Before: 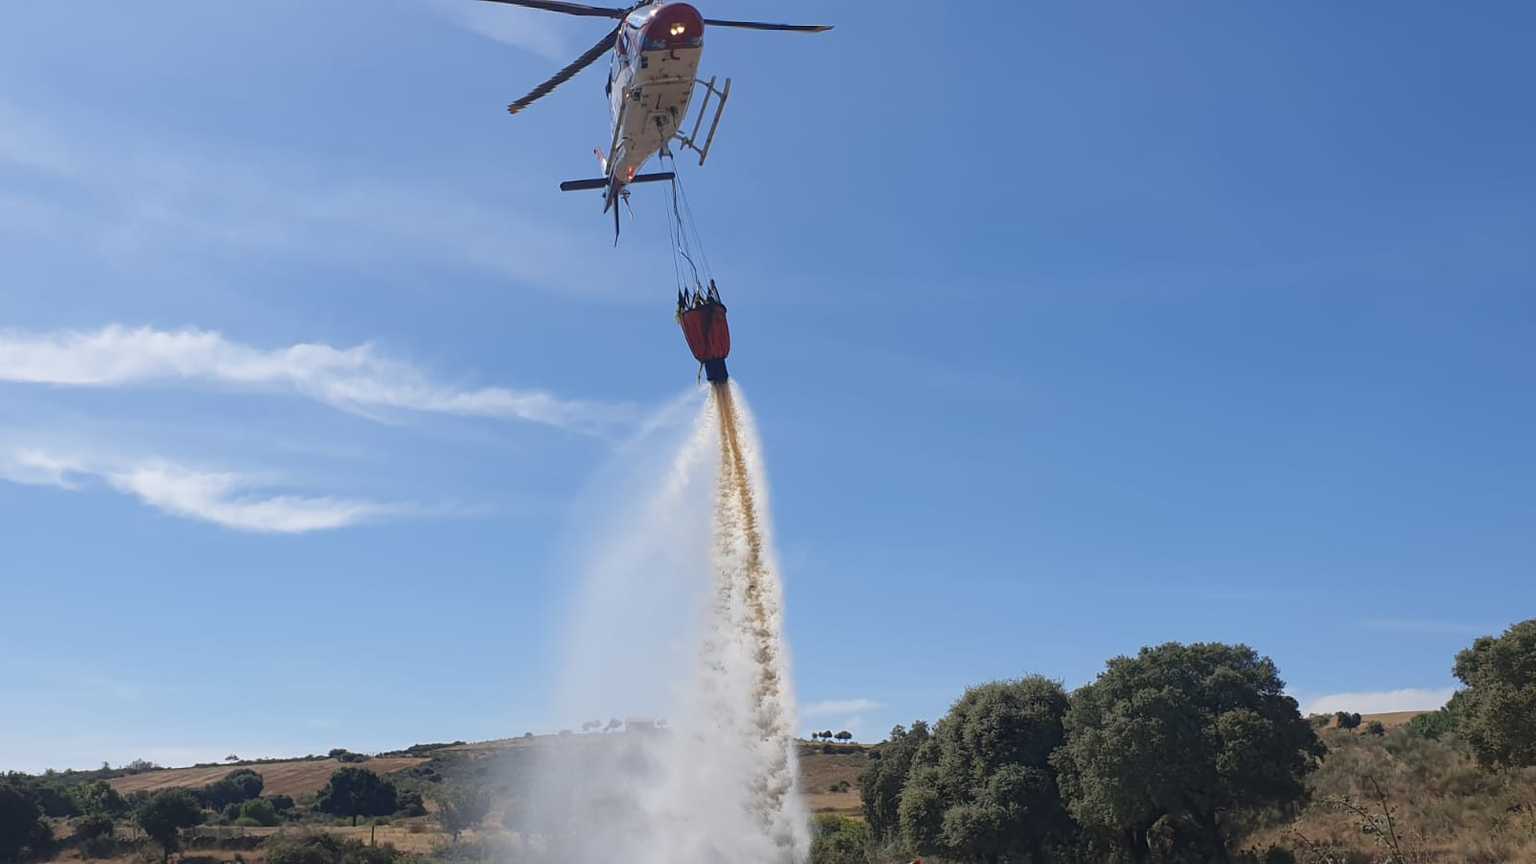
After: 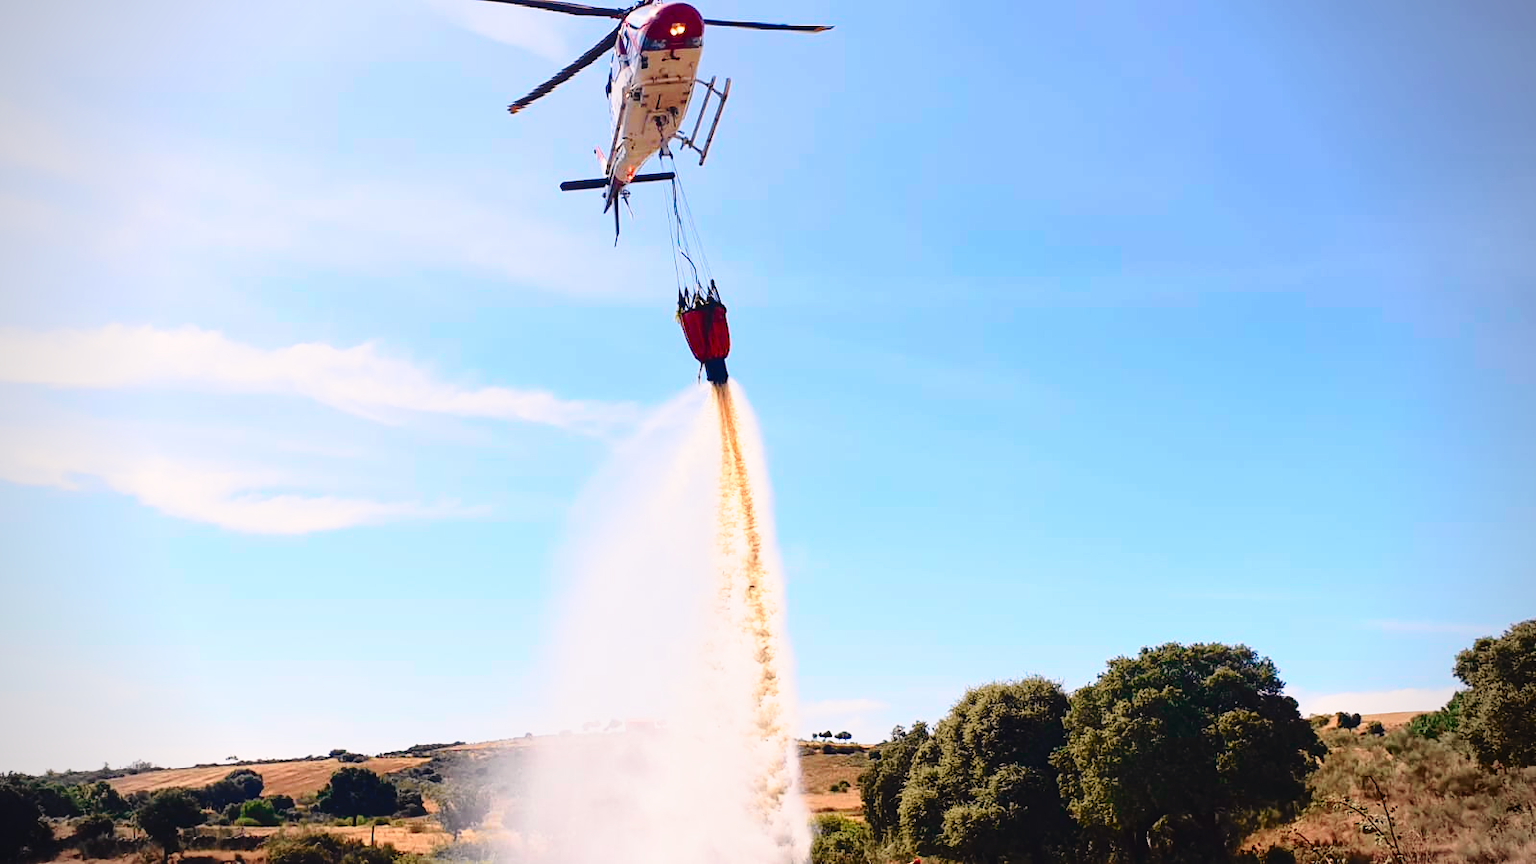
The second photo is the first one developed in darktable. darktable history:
vignetting: on, module defaults
base curve: curves: ch0 [(0, 0) (0.028, 0.03) (0.121, 0.232) (0.46, 0.748) (0.859, 0.968) (1, 1)], preserve colors none
tone curve: curves: ch0 [(0, 0.023) (0.137, 0.069) (0.249, 0.163) (0.487, 0.491) (0.778, 0.858) (0.896, 0.94) (1, 0.988)]; ch1 [(0, 0) (0.396, 0.369) (0.483, 0.459) (0.498, 0.5) (0.515, 0.517) (0.562, 0.6) (0.611, 0.667) (0.692, 0.744) (0.798, 0.863) (1, 1)]; ch2 [(0, 0) (0.426, 0.398) (0.483, 0.481) (0.503, 0.503) (0.526, 0.527) (0.549, 0.59) (0.62, 0.666) (0.705, 0.755) (0.985, 0.966)], color space Lab, independent channels
white balance: red 1.127, blue 0.943
